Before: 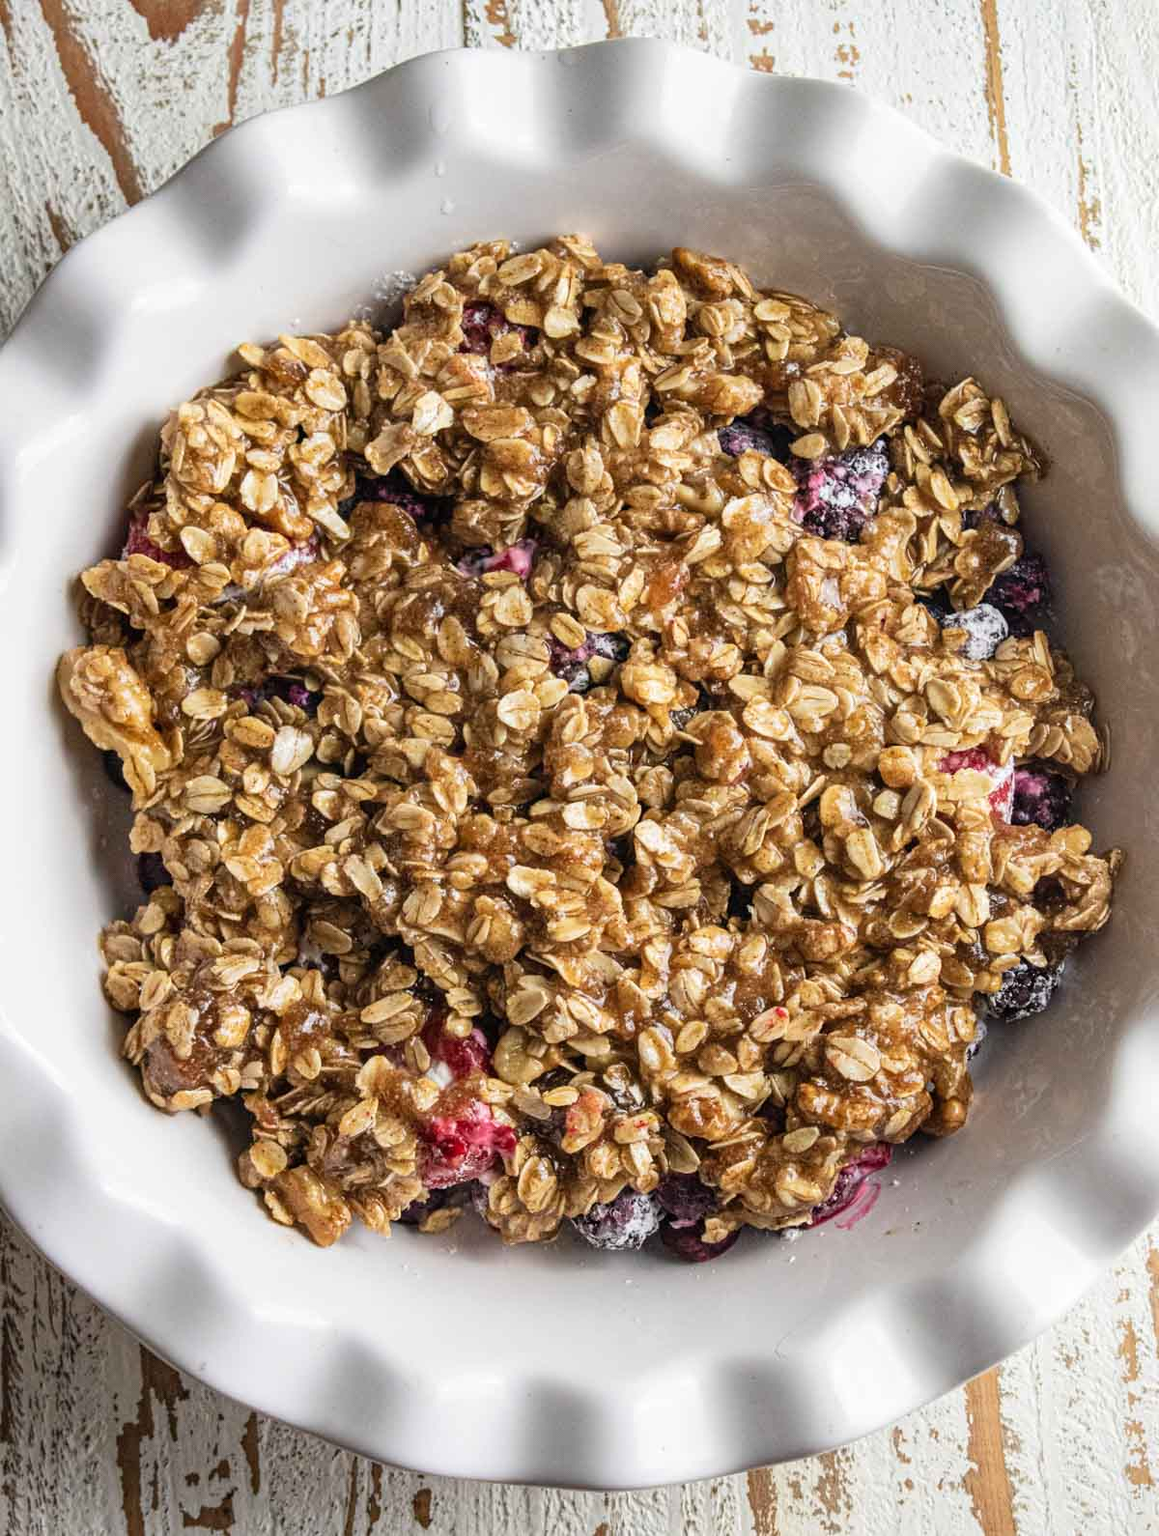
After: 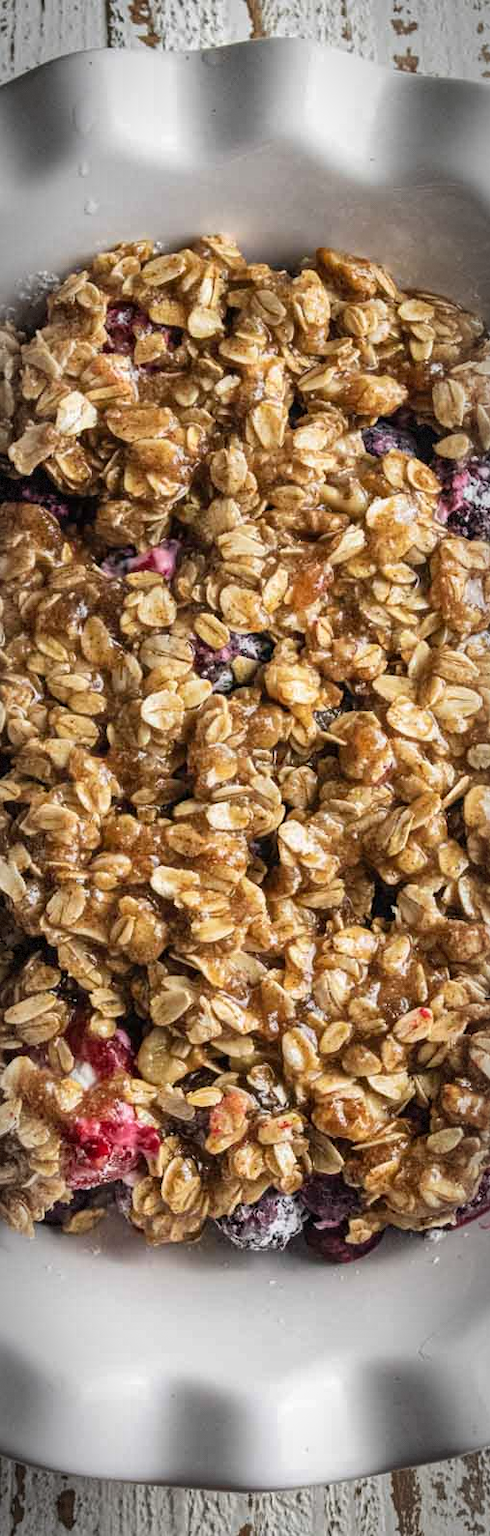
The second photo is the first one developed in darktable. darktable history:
vignetting: automatic ratio true, dithering 8-bit output
shadows and highlights: soften with gaussian
crop: left 30.811%, right 26.88%
